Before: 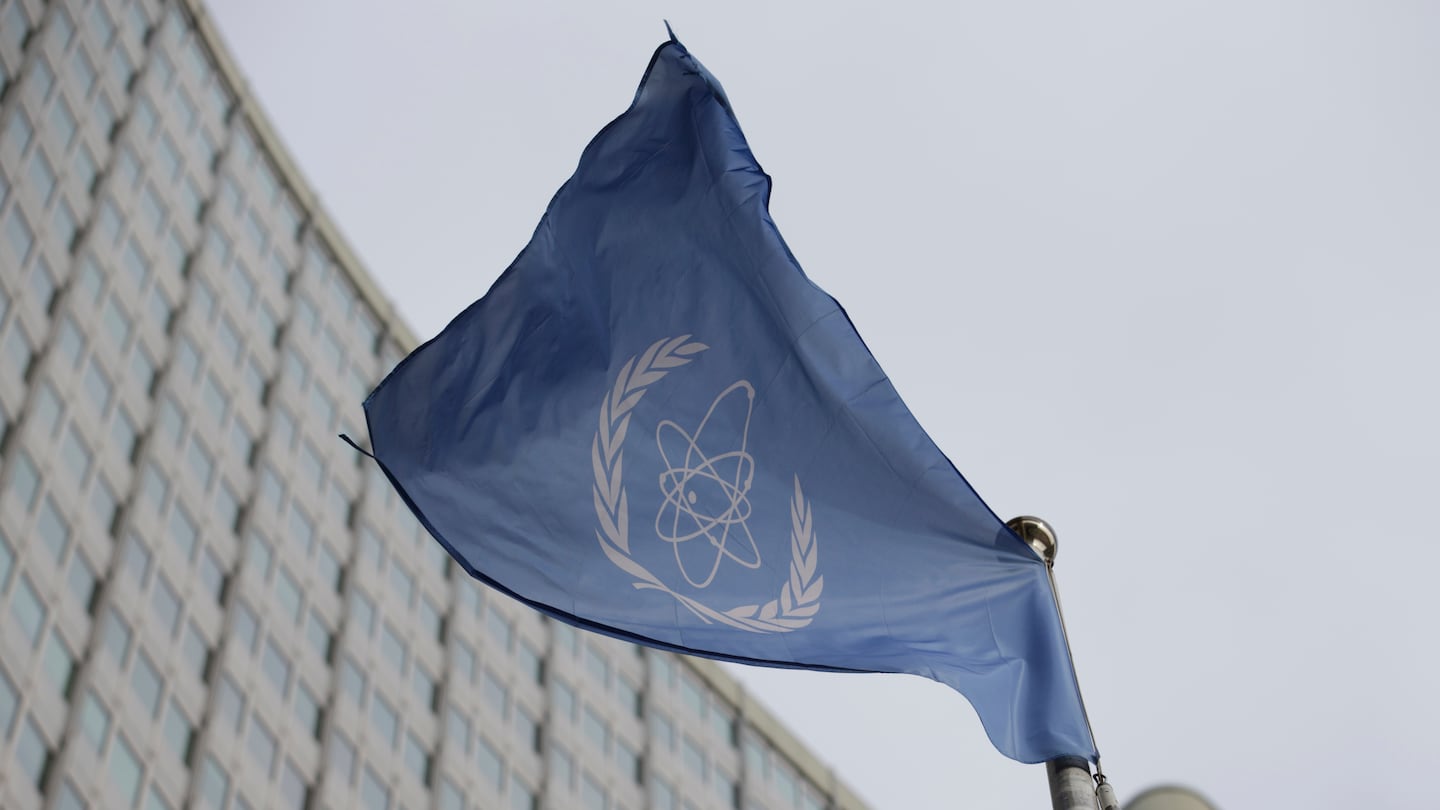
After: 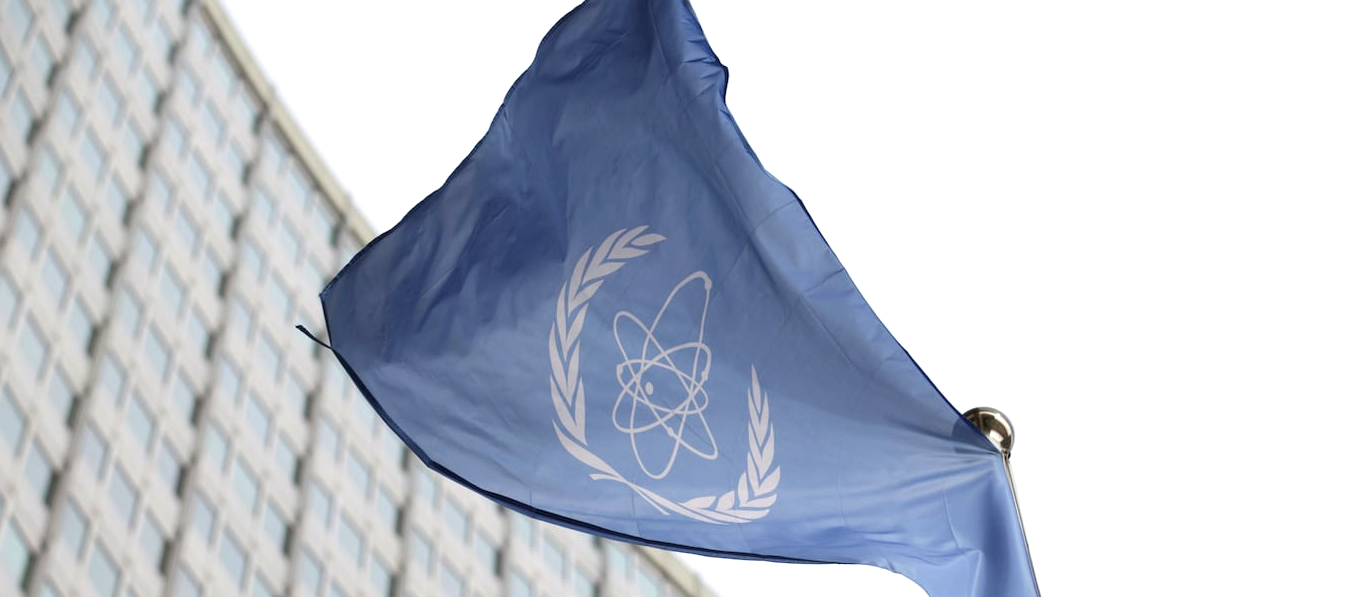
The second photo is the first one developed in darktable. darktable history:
exposure: exposure 0.827 EV, compensate exposure bias true, compensate highlight preservation false
crop and rotate: left 2.989%, top 13.485%, right 2.478%, bottom 12.786%
contrast brightness saturation: saturation -0.052
